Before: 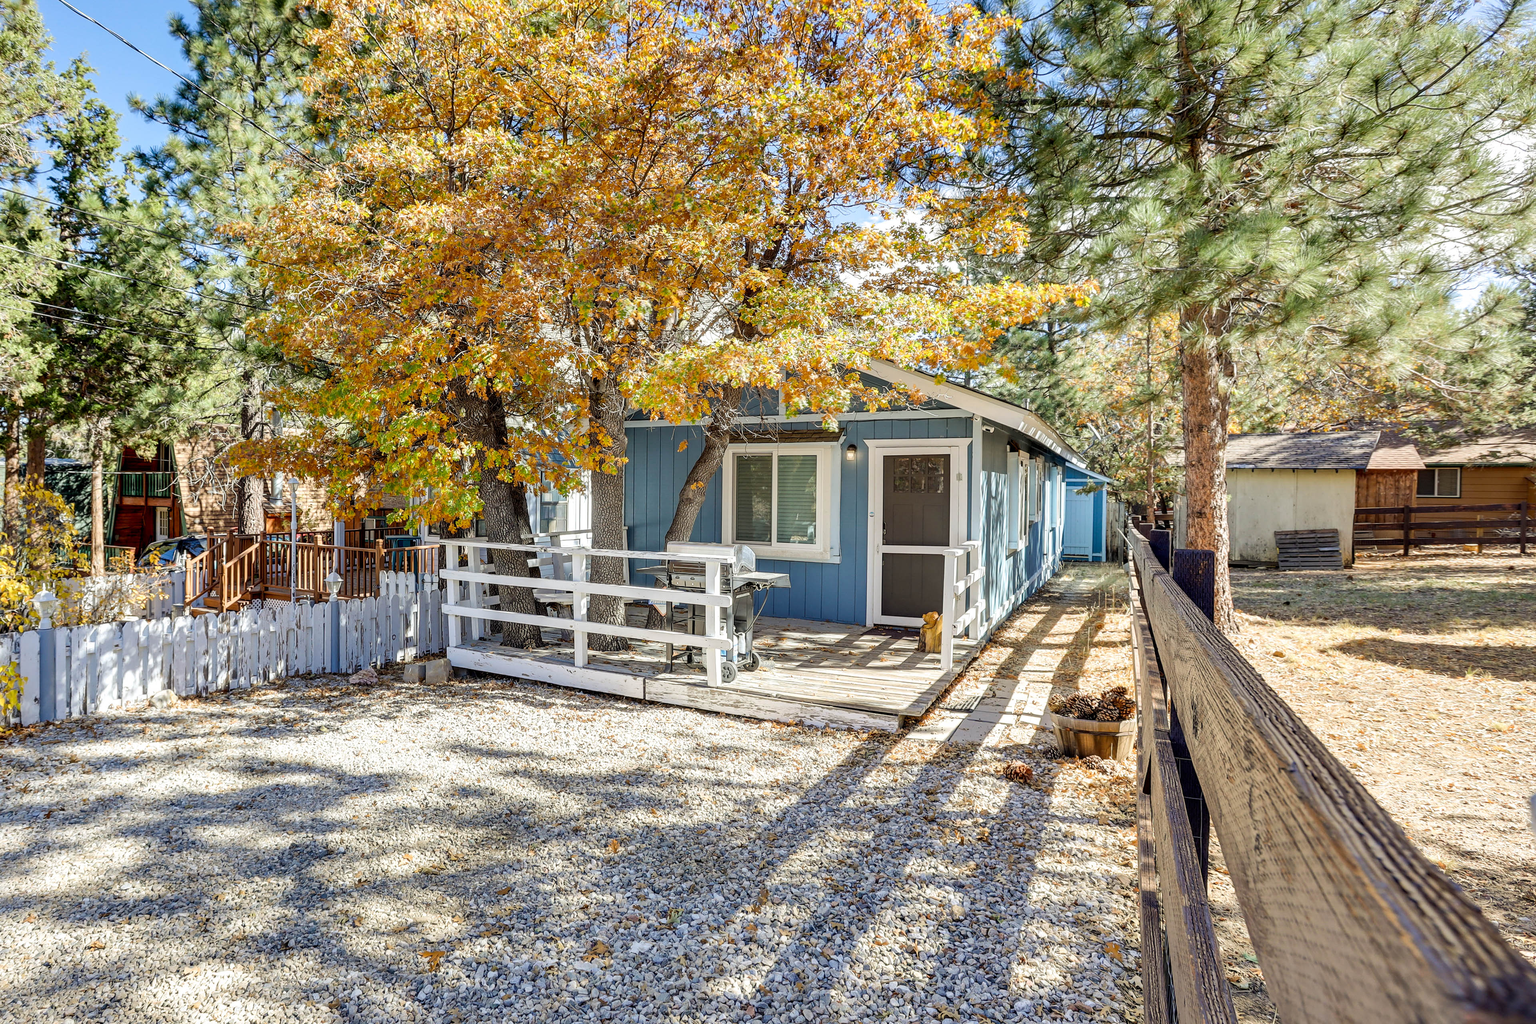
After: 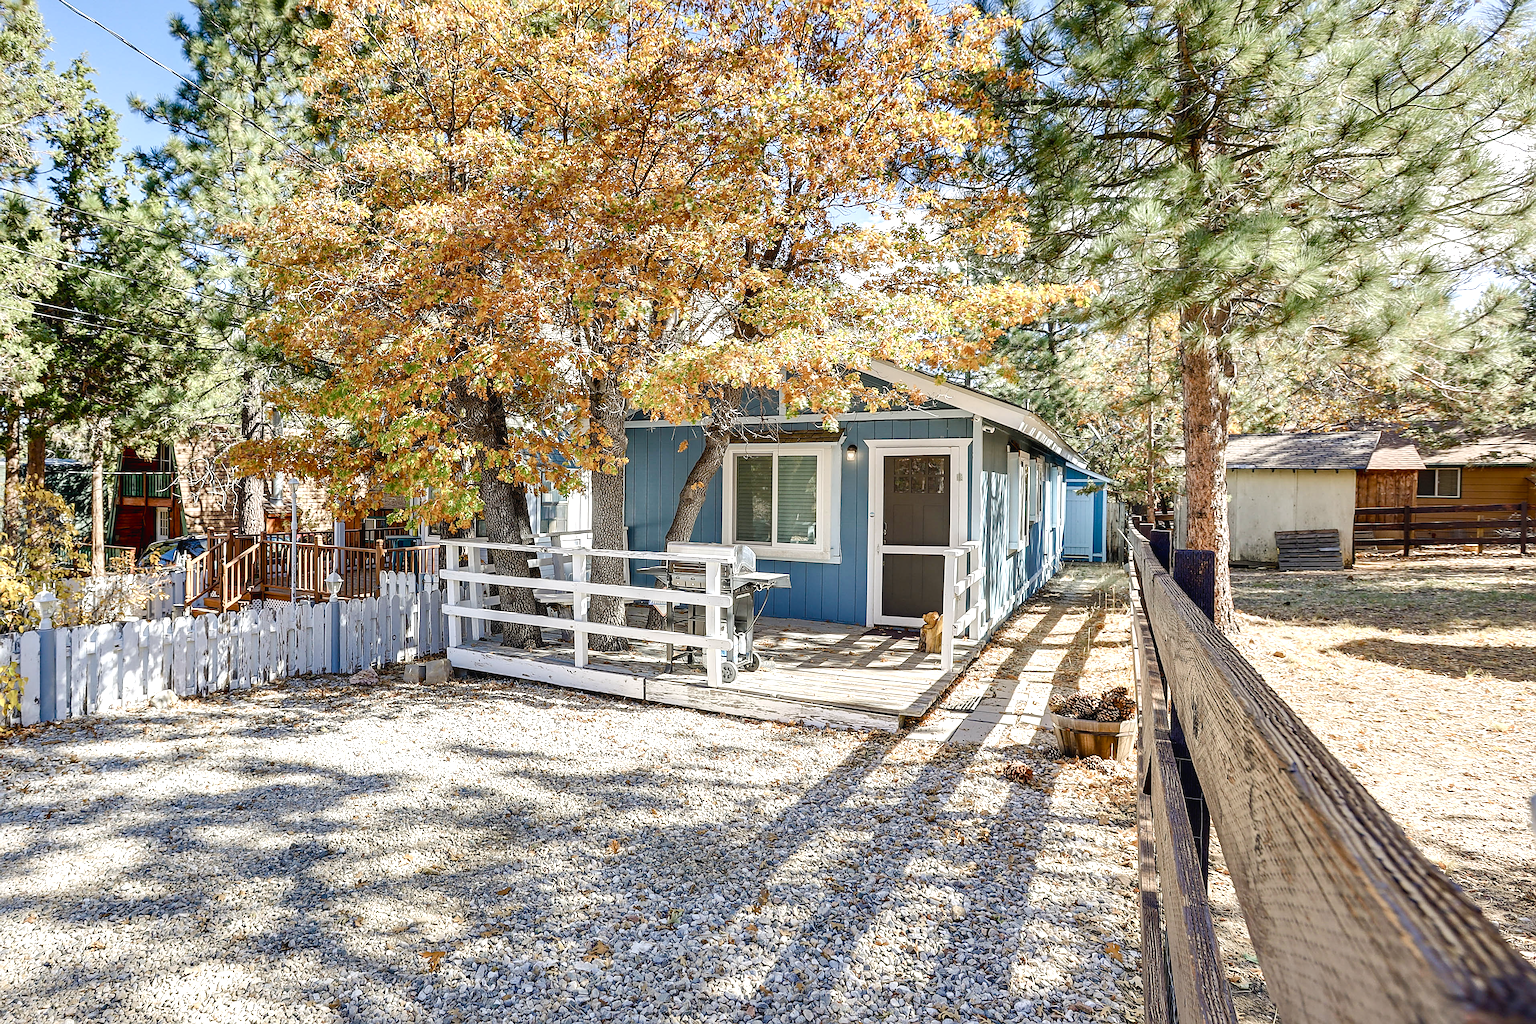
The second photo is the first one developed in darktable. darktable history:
exposure: black level correction 0.001, exposure 0.5 EV, compensate exposure bias true, compensate highlight preservation false
sharpen: on, module defaults
color balance rgb: shadows lift › luminance -10%, shadows lift › chroma 1%, shadows lift › hue 113°, power › luminance -15%, highlights gain › chroma 0.2%, highlights gain › hue 333°, global offset › luminance 0.5%, perceptual saturation grading › global saturation 20%, perceptual saturation grading › highlights -50%, perceptual saturation grading › shadows 25%, contrast -10%
